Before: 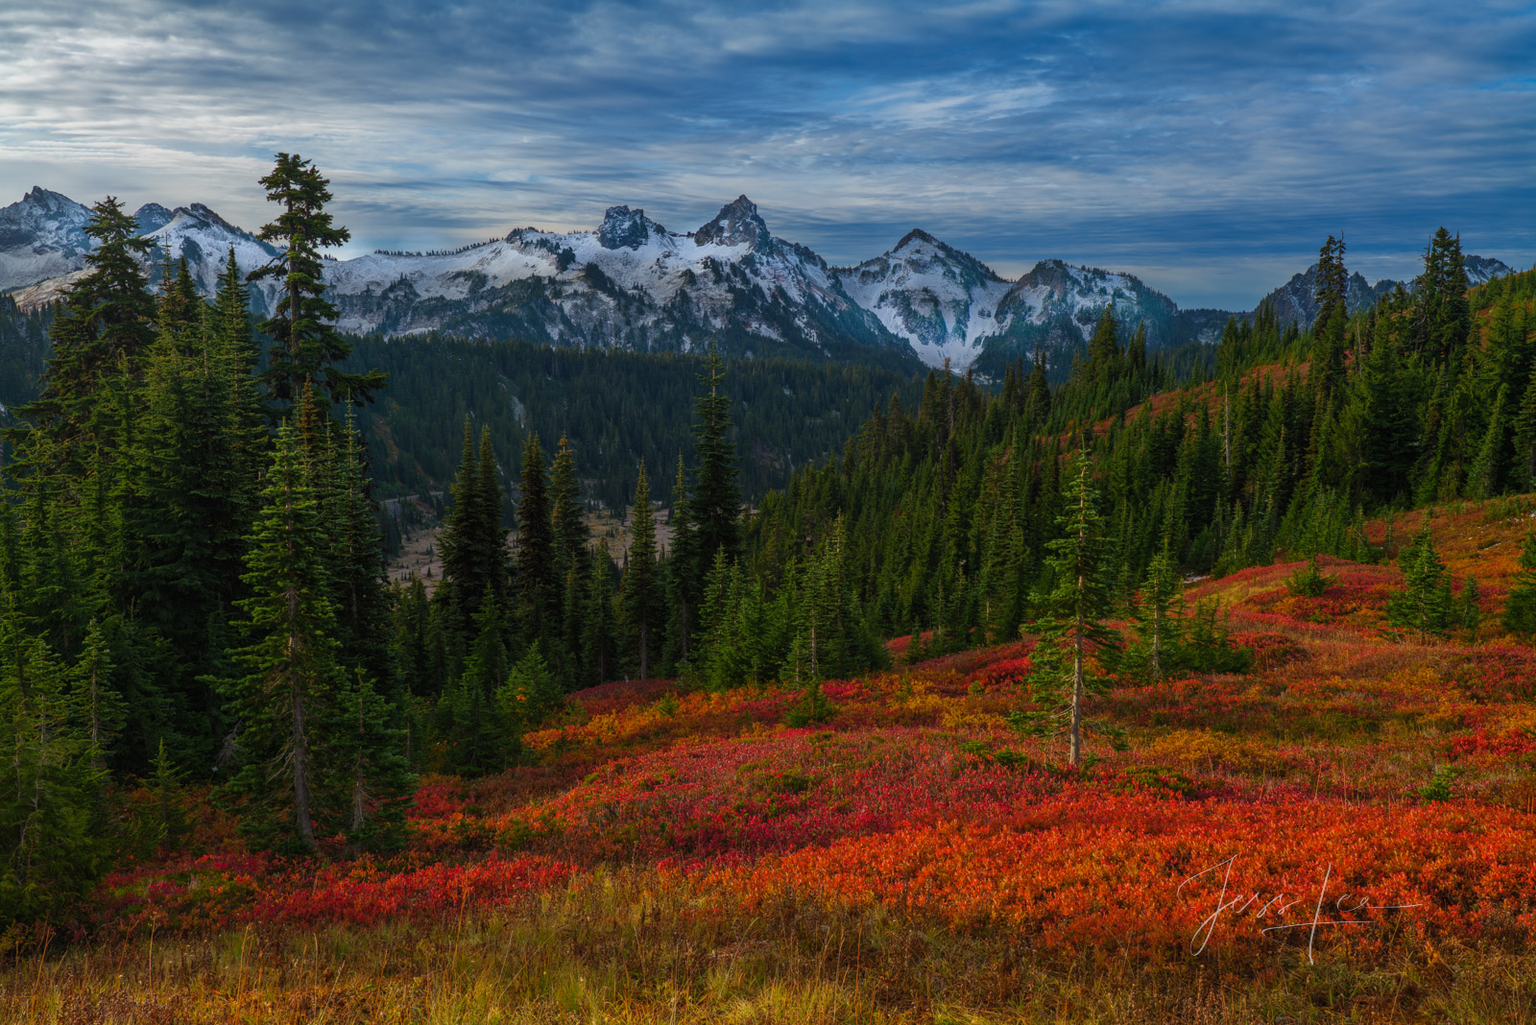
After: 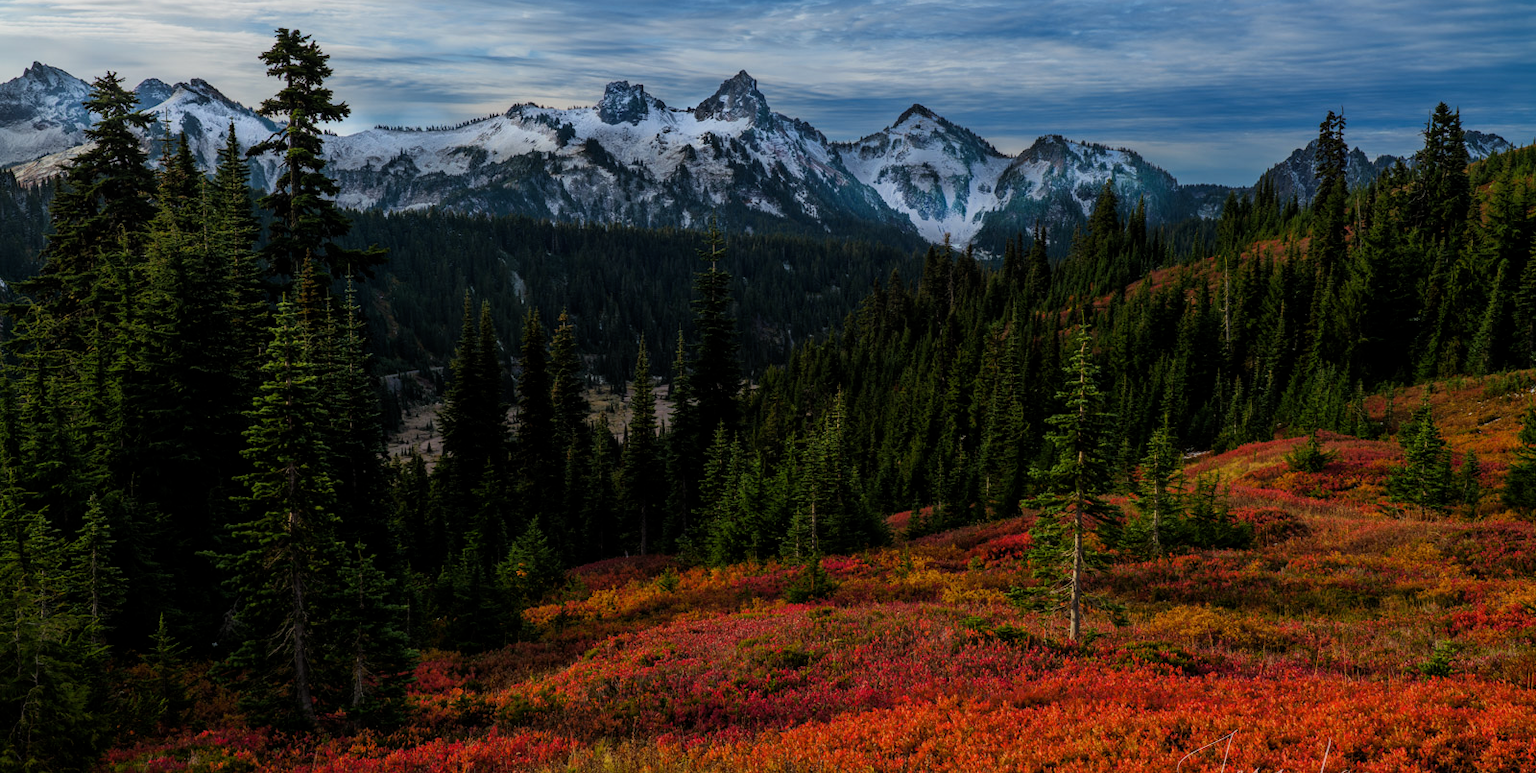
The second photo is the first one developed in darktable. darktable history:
crop and rotate: top 12.175%, bottom 12.275%
filmic rgb: middle gray luminance 12.74%, black relative exposure -10.13 EV, white relative exposure 3.47 EV, target black luminance 0%, hardness 5.67, latitude 44.82%, contrast 1.233, highlights saturation mix 4.91%, shadows ↔ highlights balance 27.46%
